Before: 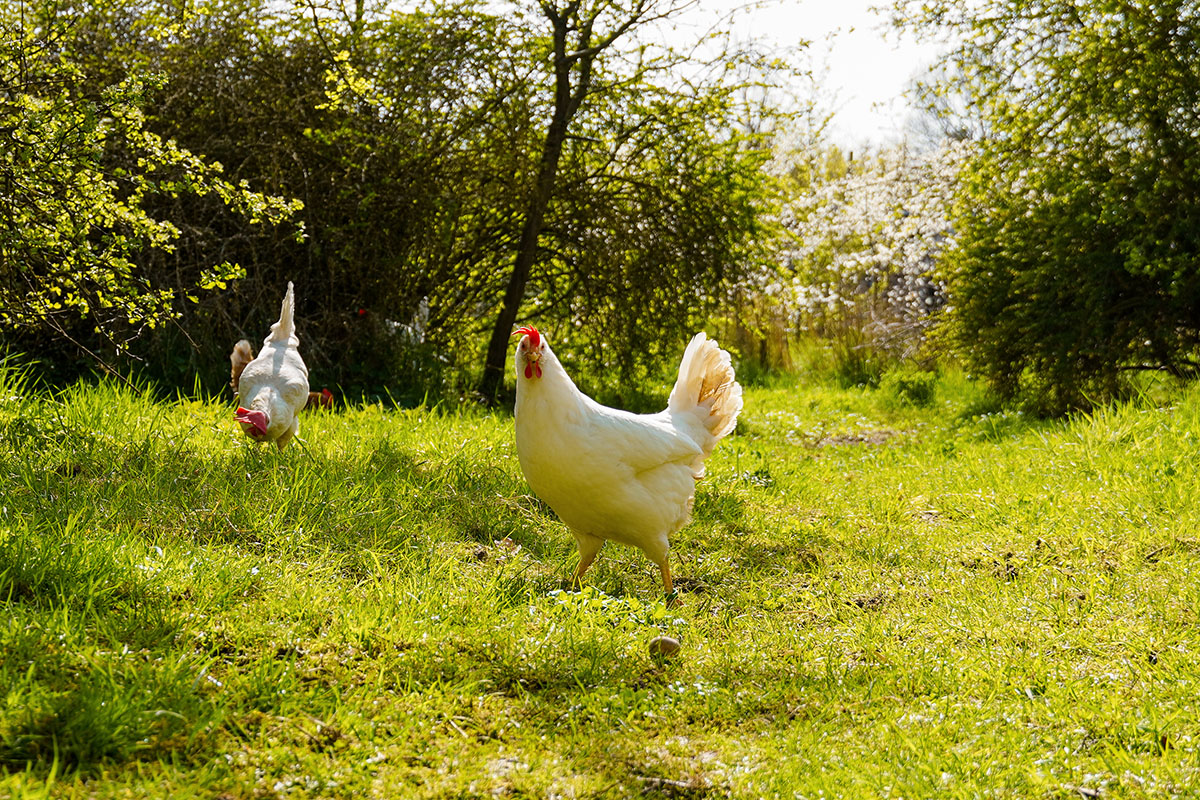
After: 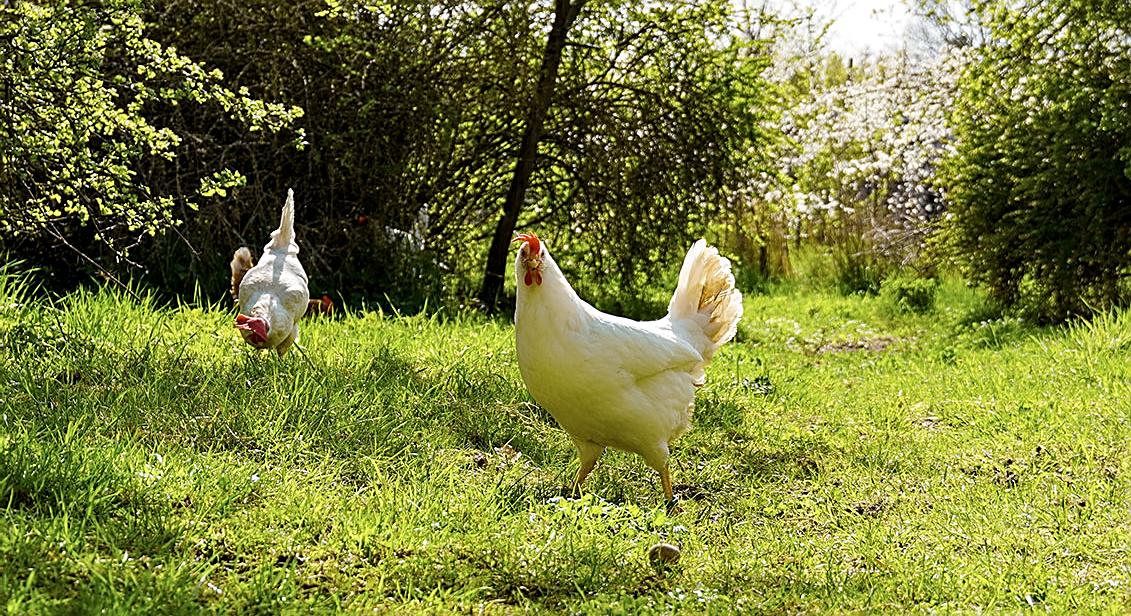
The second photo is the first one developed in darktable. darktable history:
contrast equalizer: octaves 7, y [[0.528 ×6], [0.514 ×6], [0.362 ×6], [0 ×6], [0 ×6]]
color zones: curves: ch1 [(0.113, 0.438) (0.75, 0.5)]; ch2 [(0.12, 0.526) (0.75, 0.5)]
sharpen: on, module defaults
crop and rotate: angle 0.03°, top 11.643%, right 5.651%, bottom 11.189%
